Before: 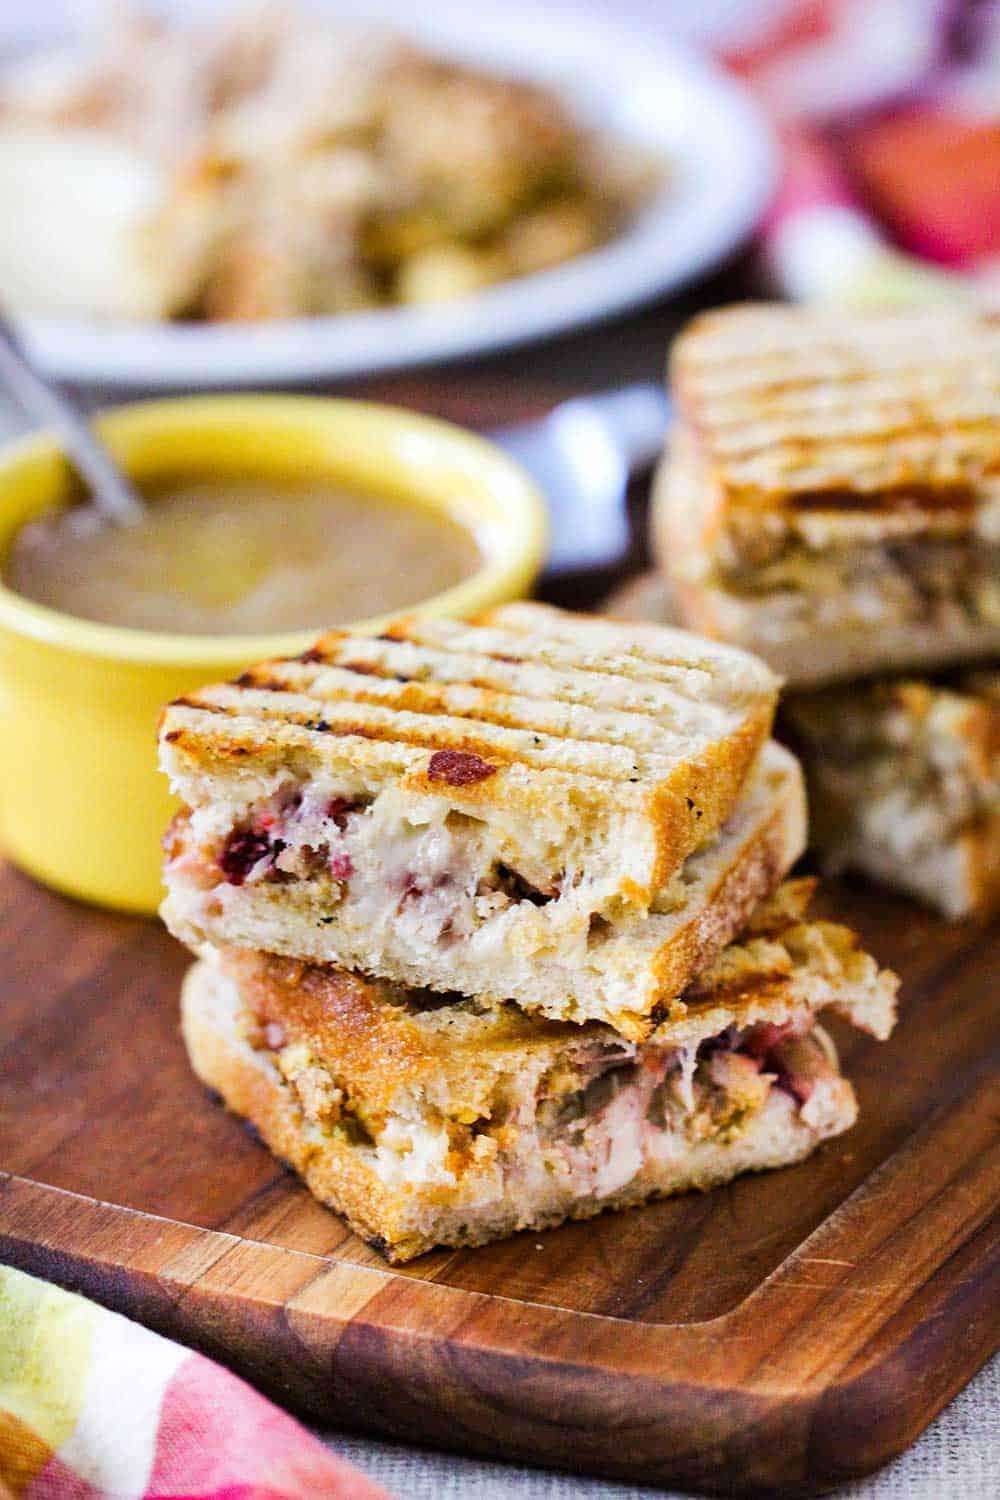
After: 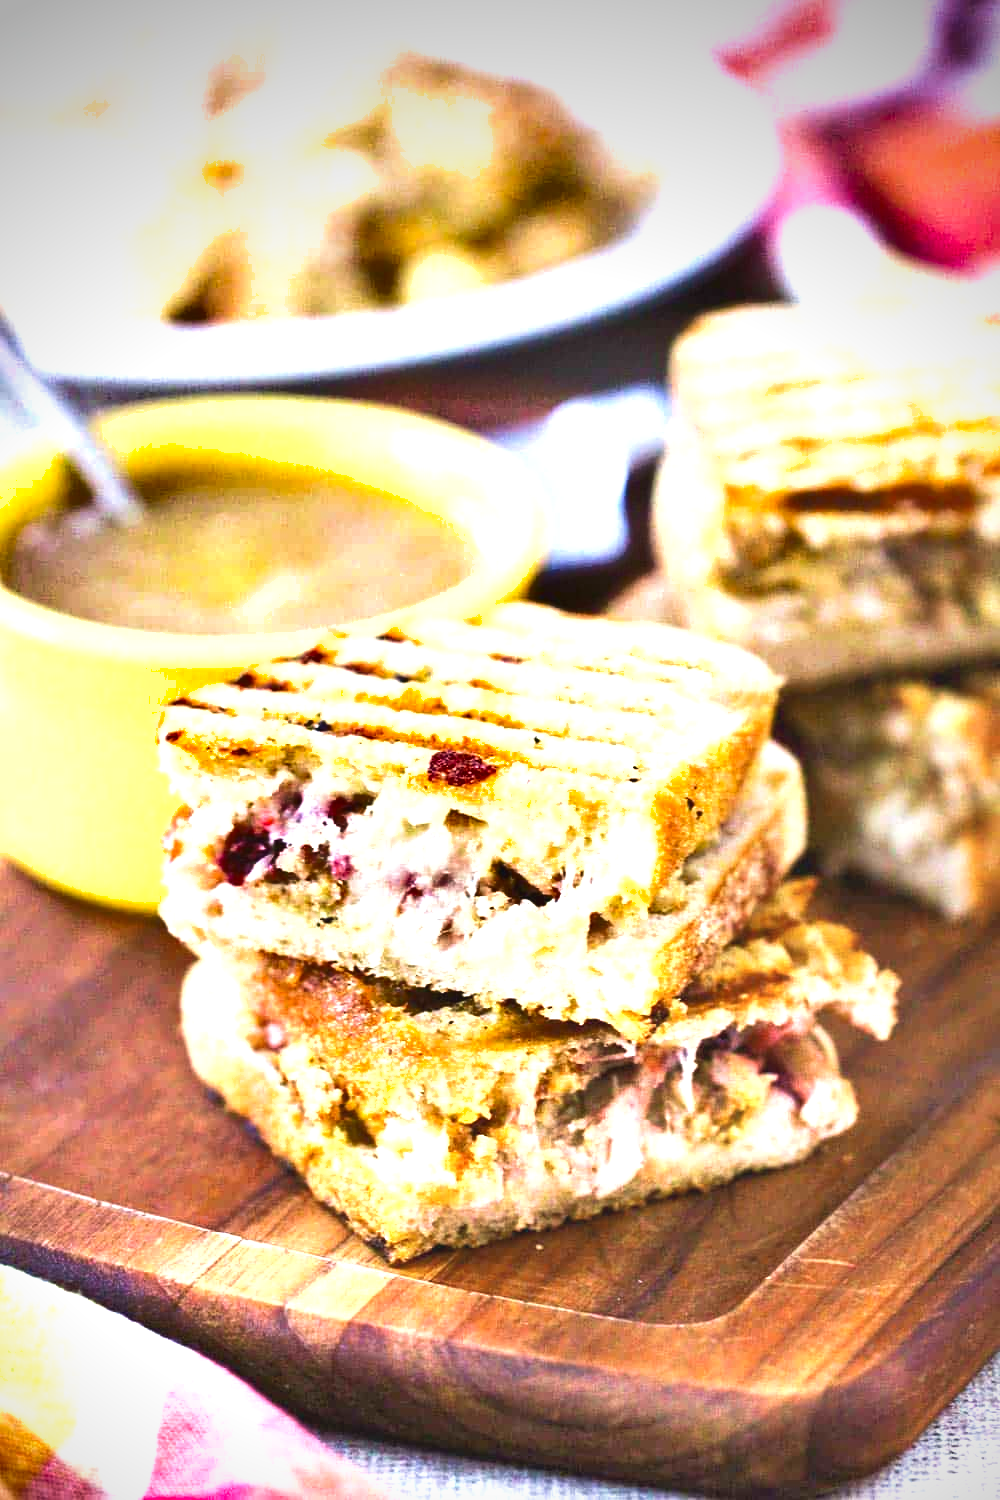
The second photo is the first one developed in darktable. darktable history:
base curve: preserve colors none
exposure: black level correction 0, exposure 1.402 EV, compensate highlight preservation false
contrast brightness saturation: contrast -0.147, brightness 0.04, saturation -0.136
shadows and highlights: shadows 48.21, highlights -42.61, soften with gaussian
velvia: on, module defaults
vignetting: fall-off start 79.89%, brightness -0.595, saturation -0.002, center (-0.034, 0.153)
